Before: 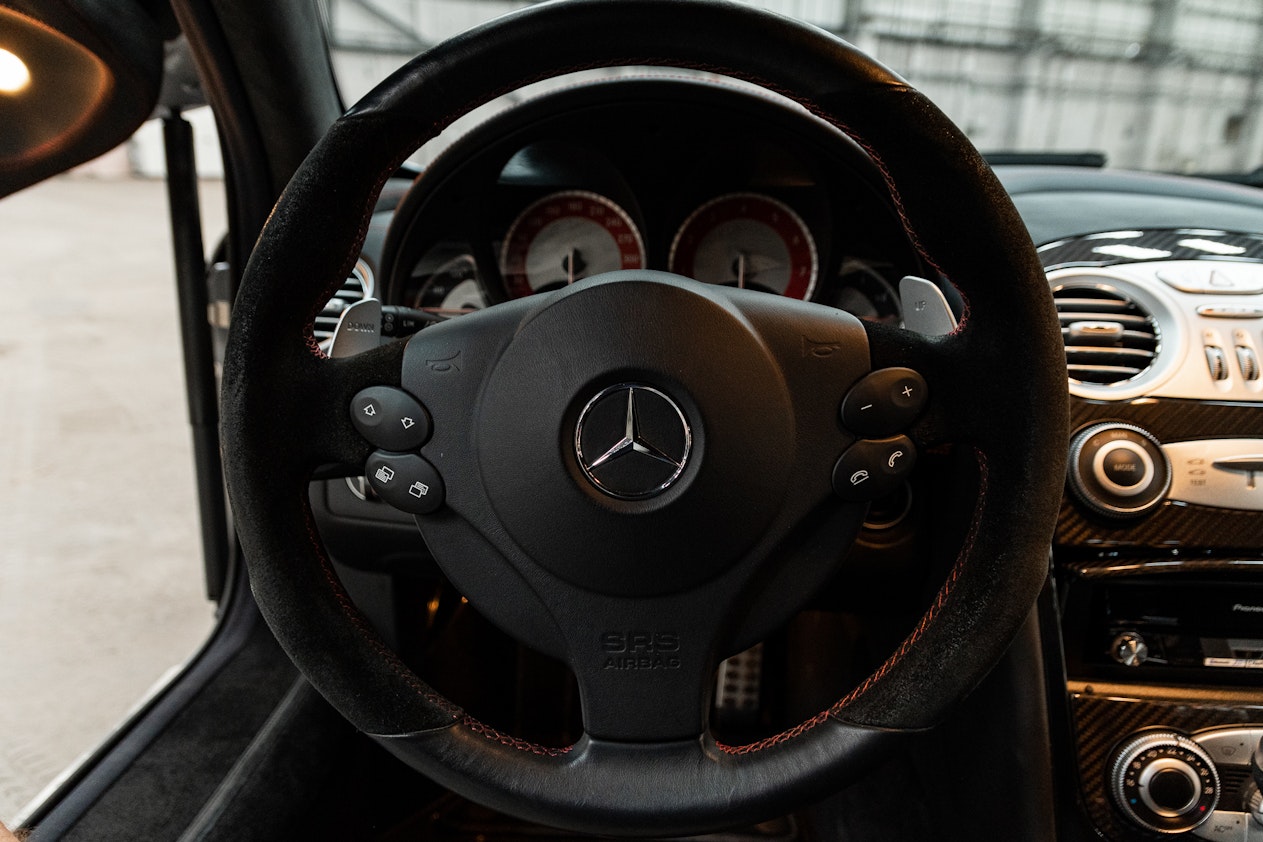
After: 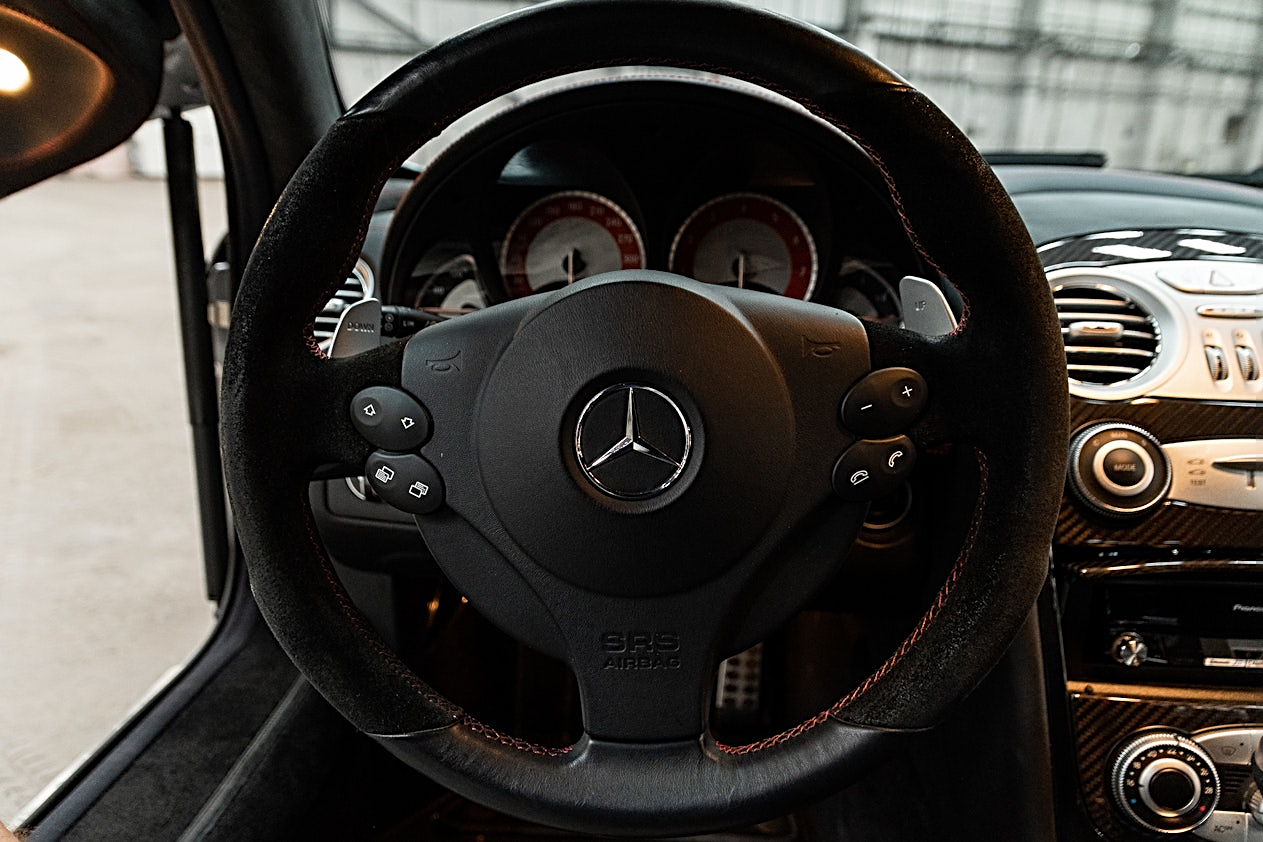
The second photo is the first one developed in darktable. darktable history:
sharpen: radius 2.531, amount 0.631
